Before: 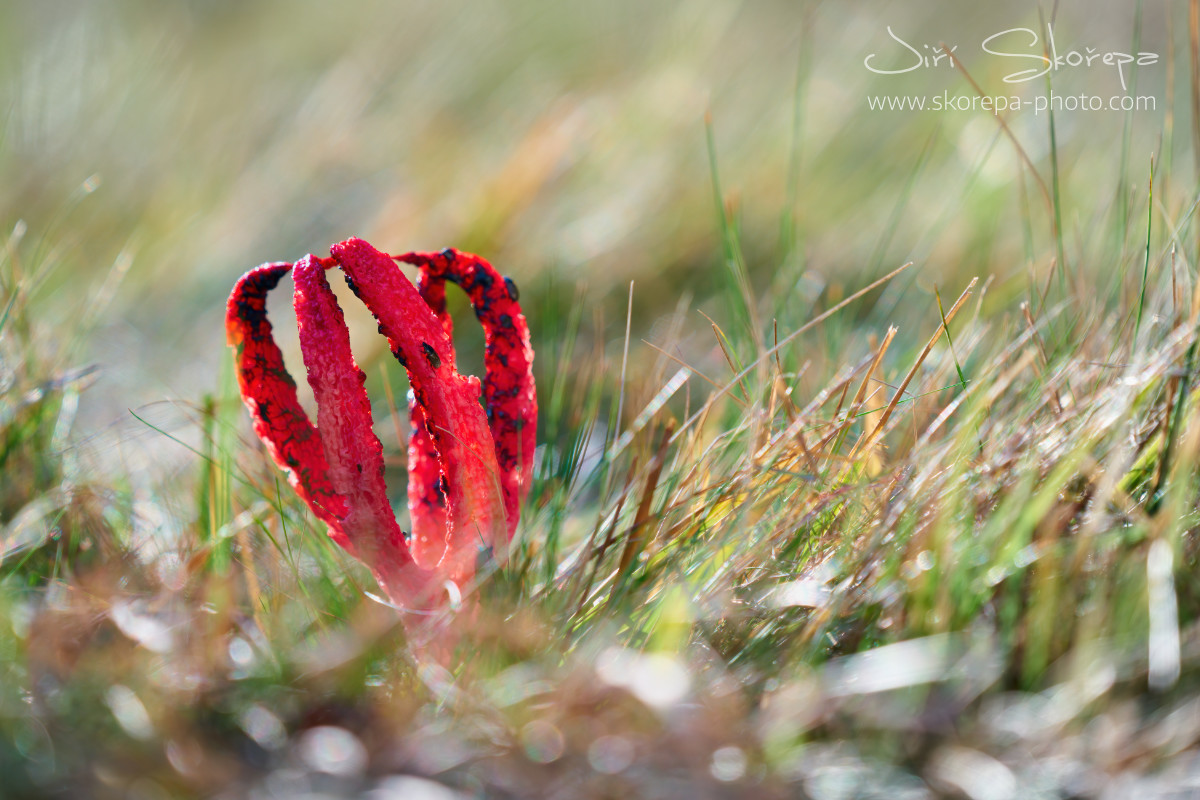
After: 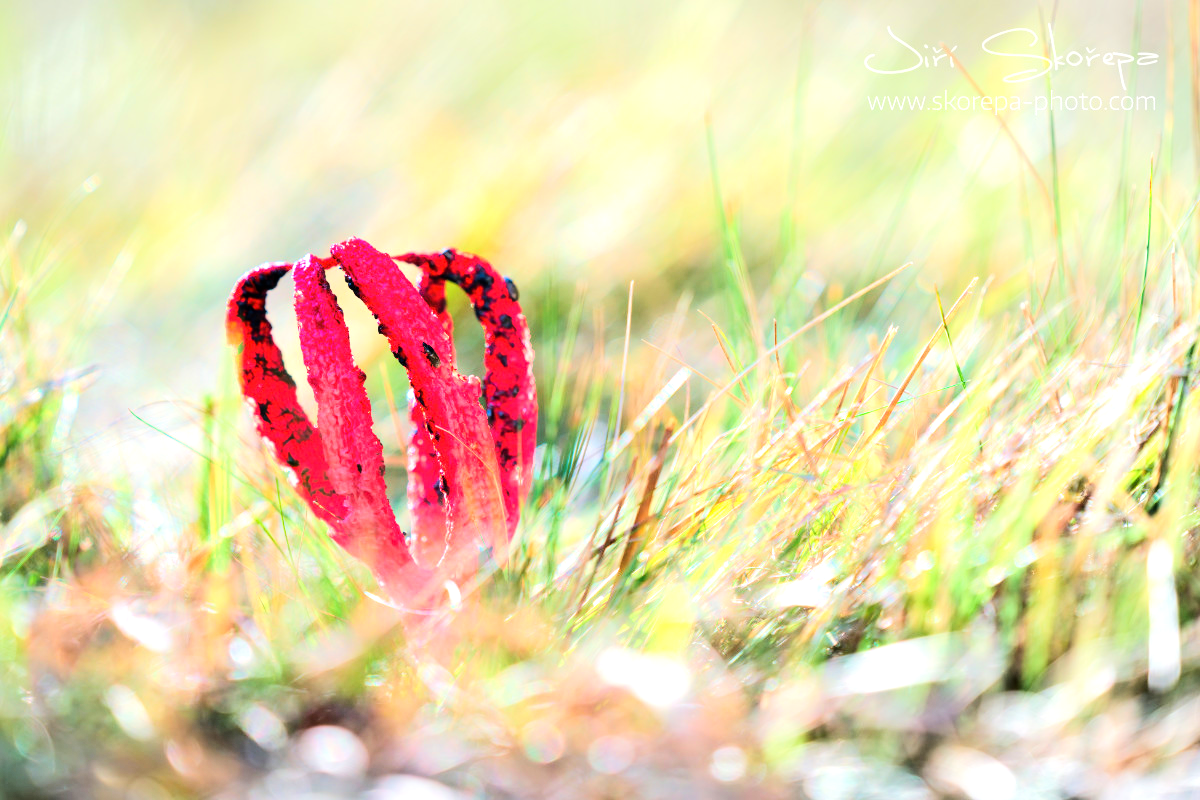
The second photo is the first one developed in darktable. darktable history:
tone curve: curves: ch0 [(0, 0) (0.004, 0) (0.133, 0.071) (0.341, 0.453) (0.839, 0.922) (1, 1)]
exposure: exposure 0.778 EV, compensate exposure bias true, compensate highlight preservation false
